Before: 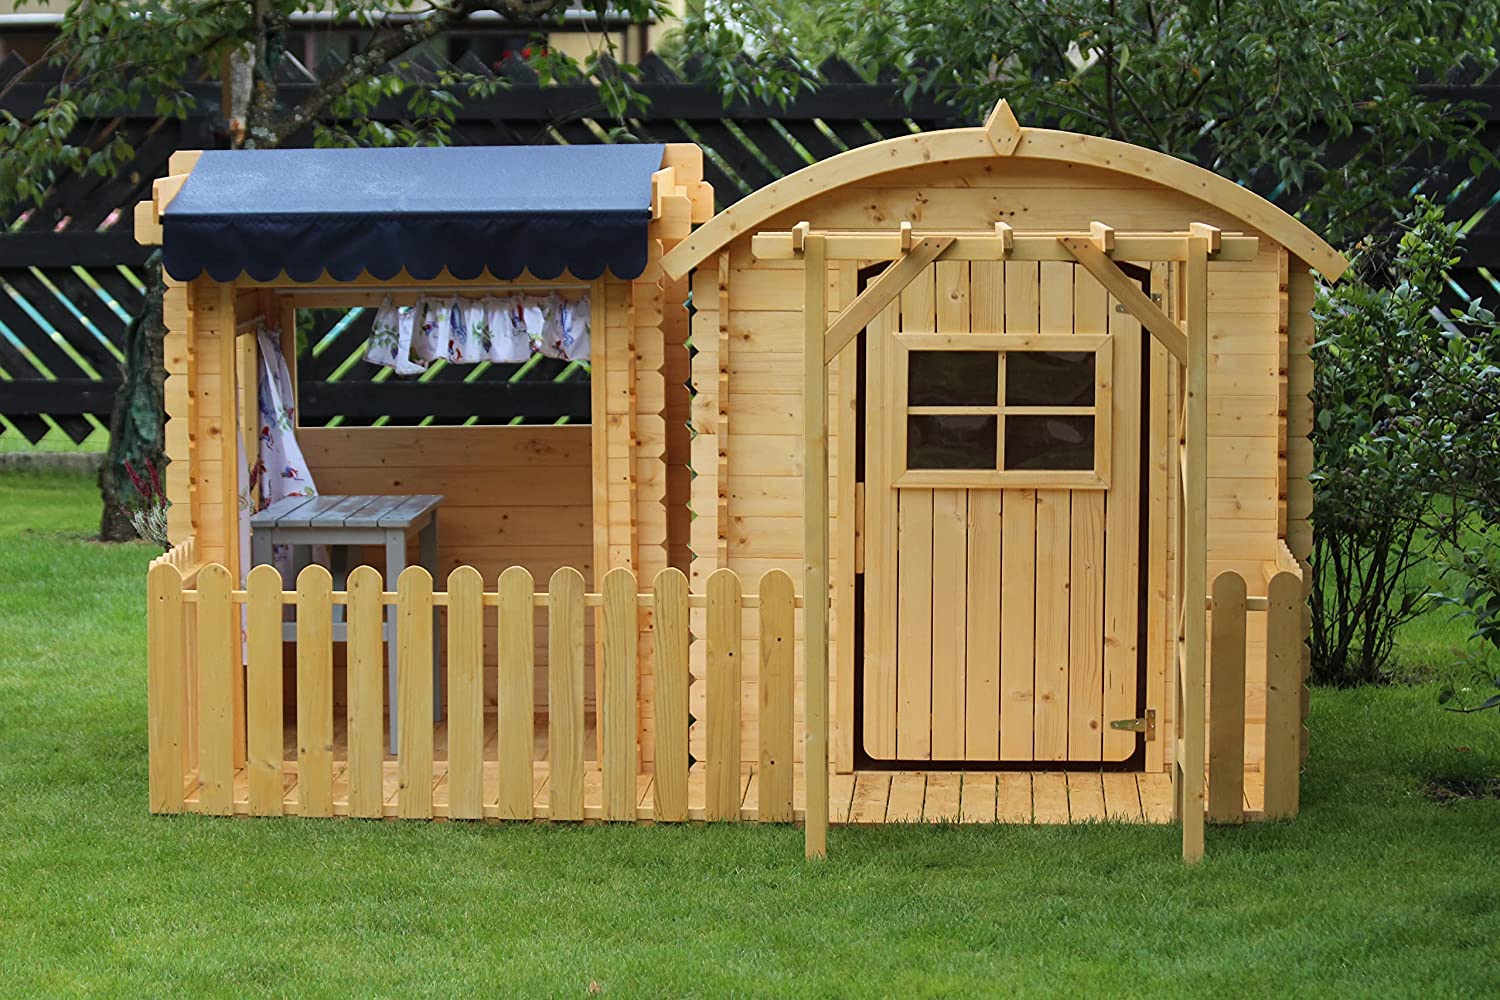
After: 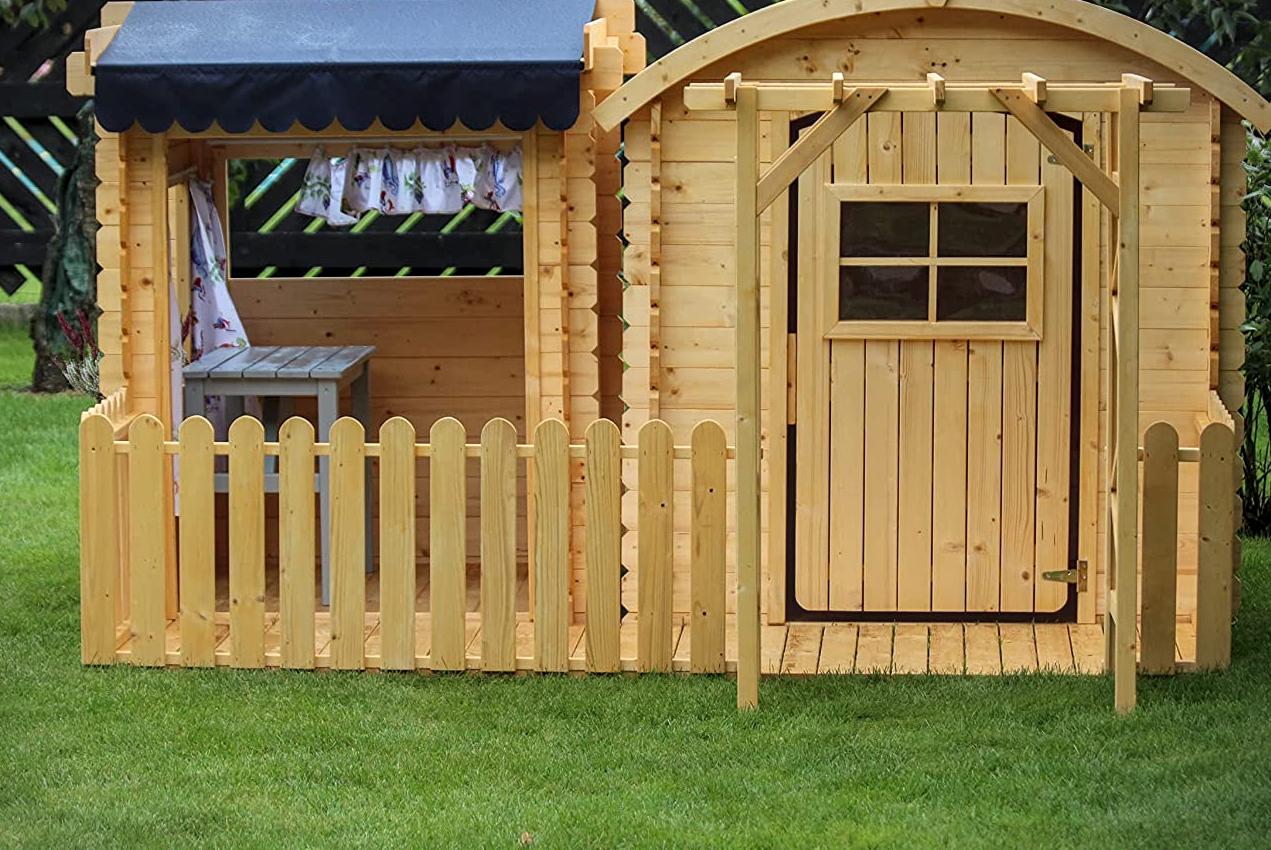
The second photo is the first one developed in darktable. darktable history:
local contrast: on, module defaults
vignetting: fall-off start 100.15%, brightness -0.403, saturation -0.29, center (-0.014, 0), width/height ratio 1.307, unbound false
crop and rotate: left 4.59%, top 14.93%, right 10.661%
